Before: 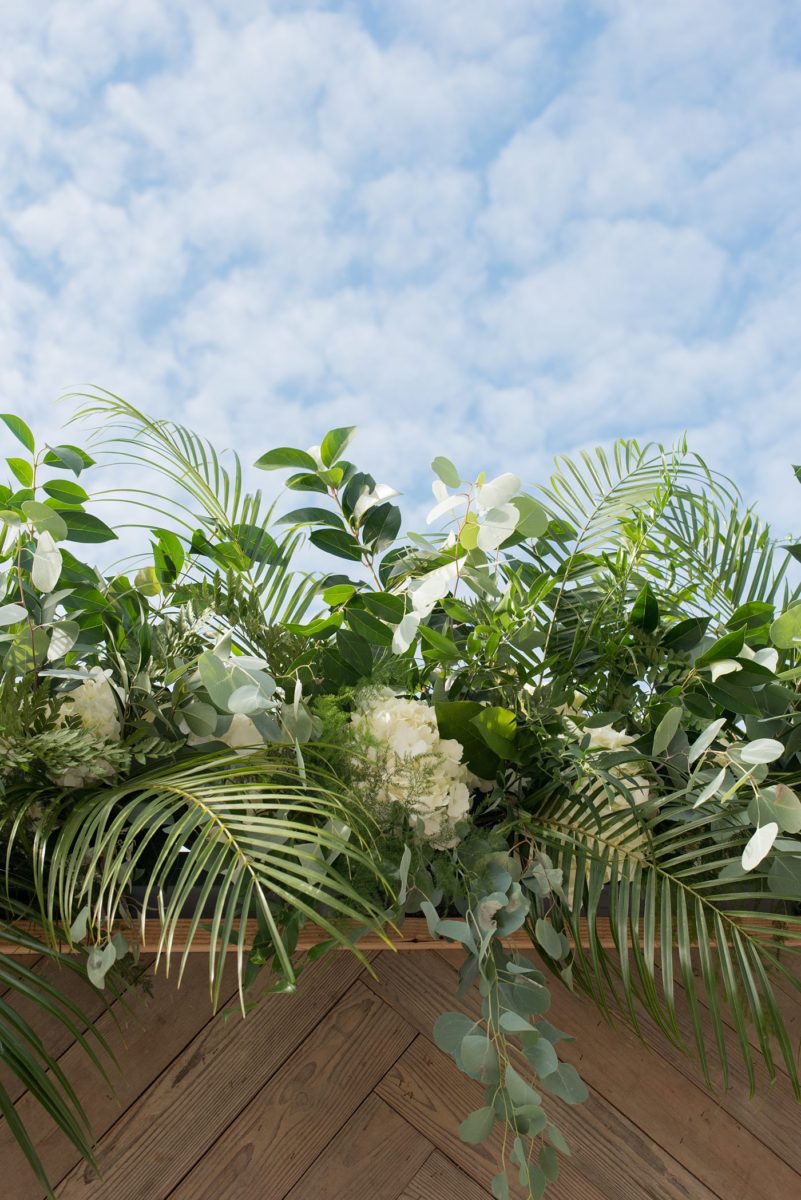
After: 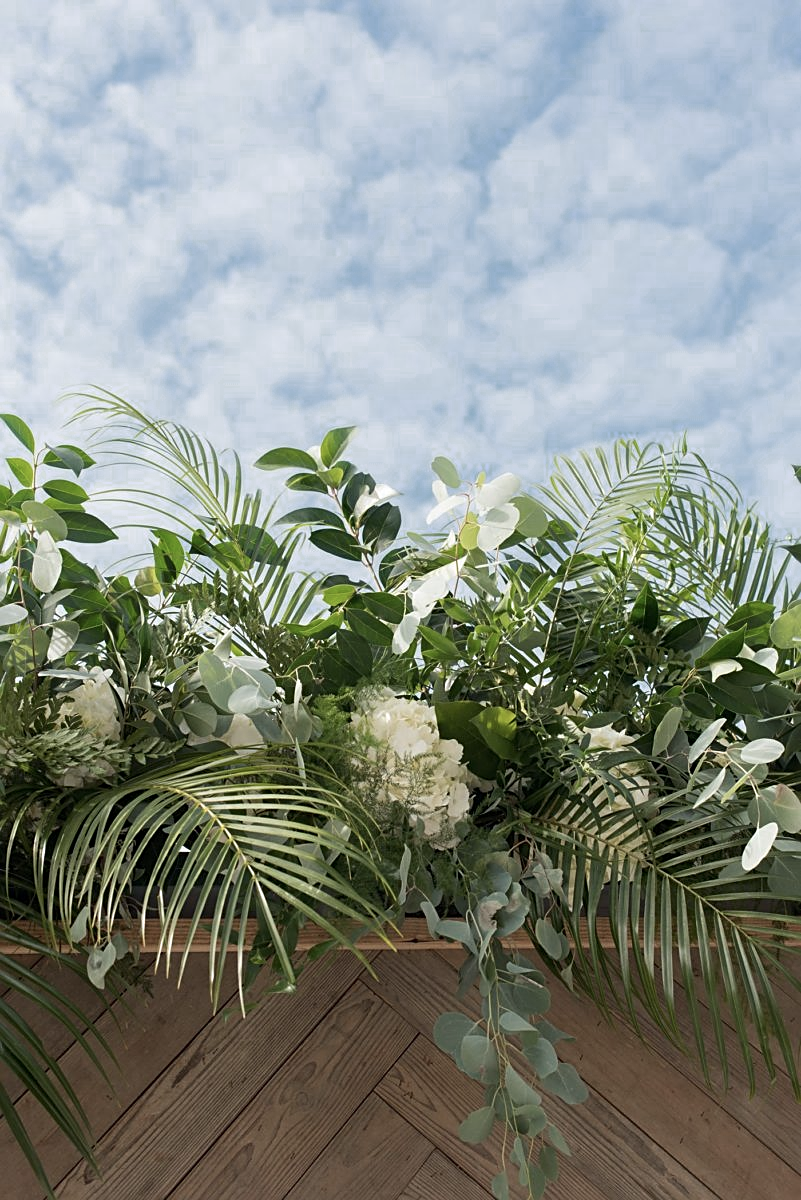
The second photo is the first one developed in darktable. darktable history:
color zones: curves: ch0 [(0.25, 0.5) (0.636, 0.25) (0.75, 0.5)]
contrast brightness saturation: contrast 0.062, brightness -0.007, saturation -0.219
sharpen: on, module defaults
